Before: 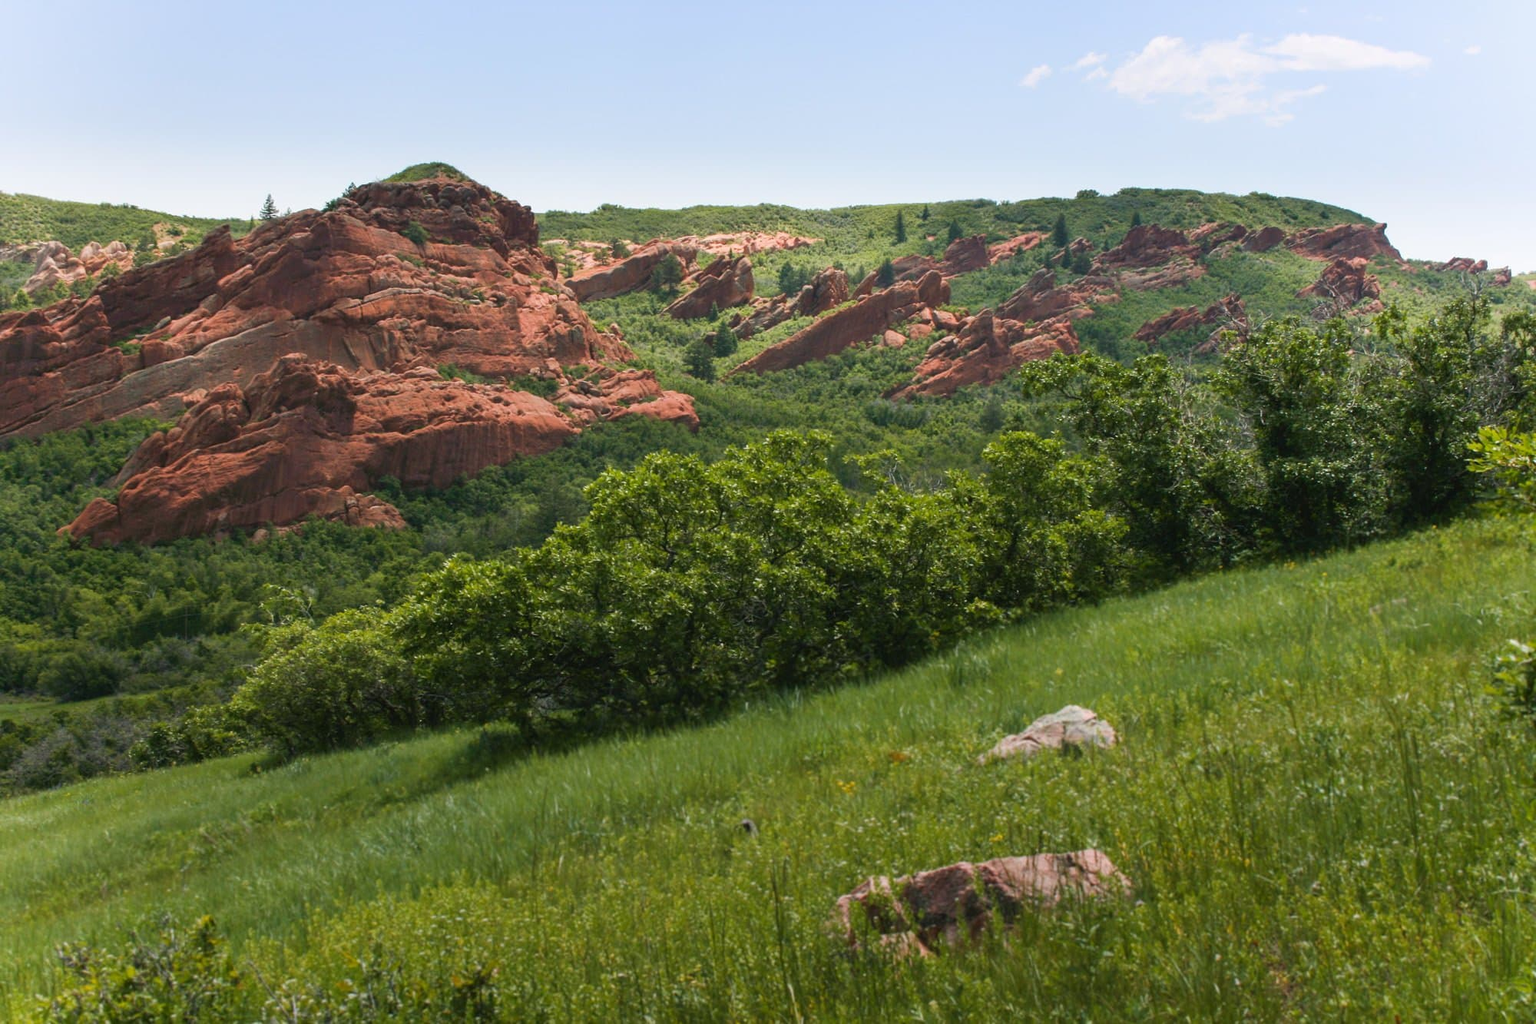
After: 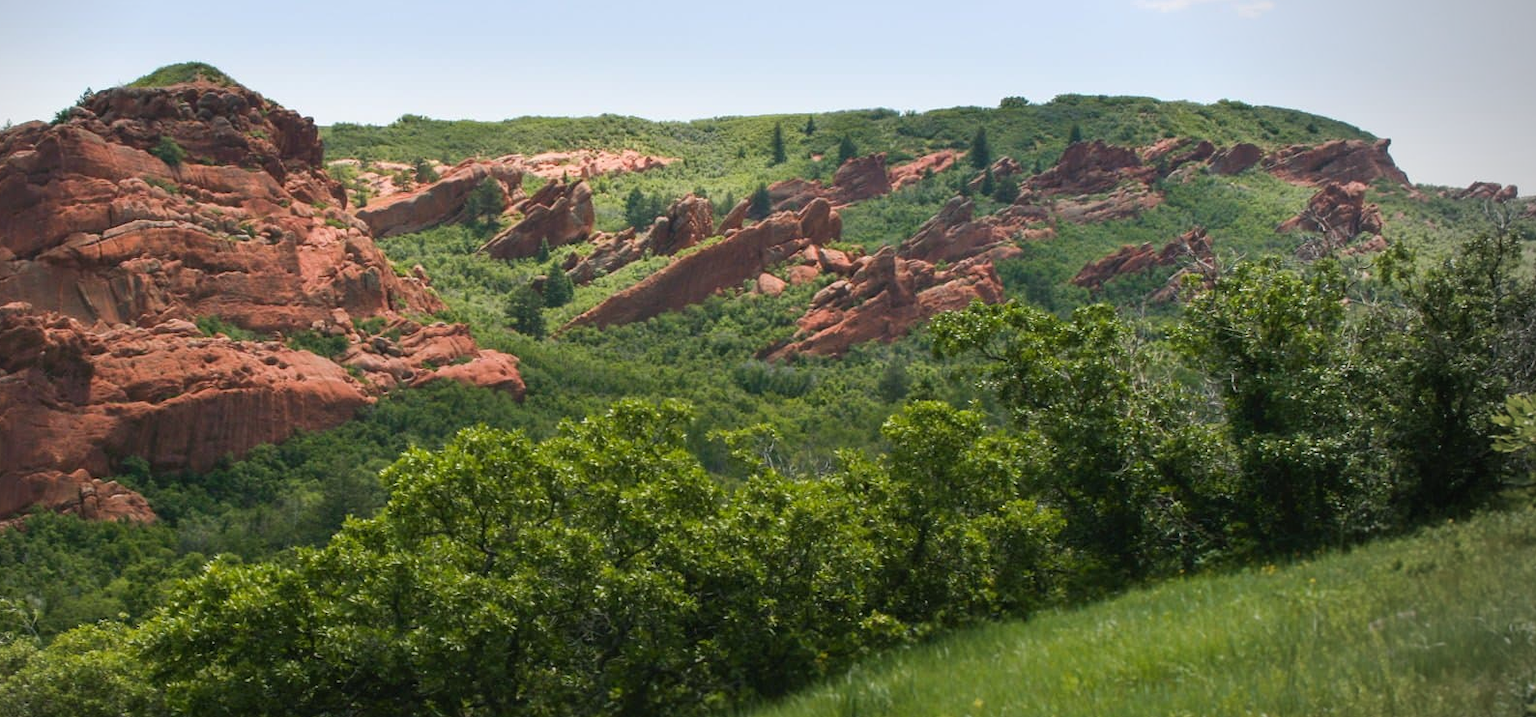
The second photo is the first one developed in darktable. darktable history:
vignetting: center (-0.15, 0.013)
crop: left 18.38%, top 11.092%, right 2.134%, bottom 33.217%
